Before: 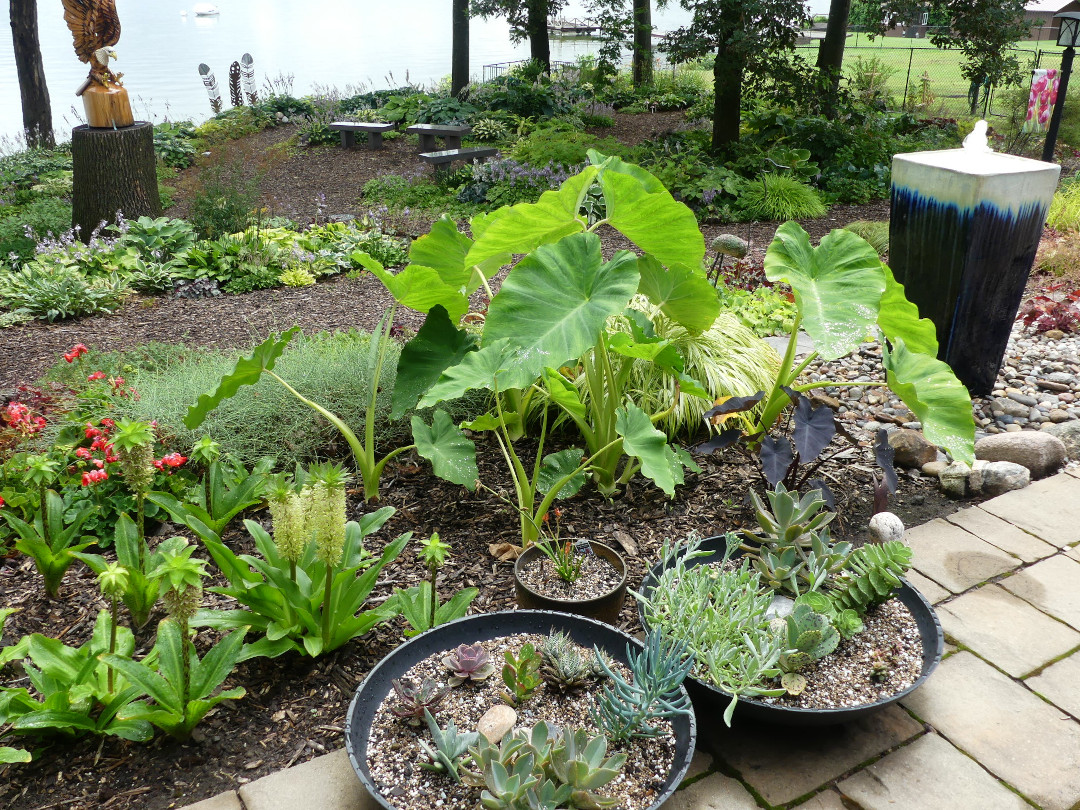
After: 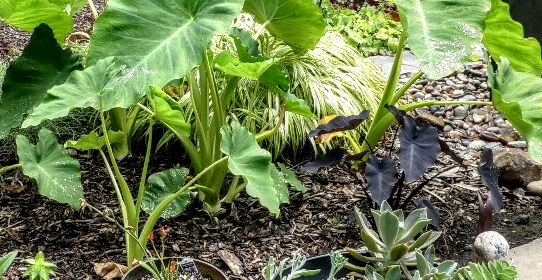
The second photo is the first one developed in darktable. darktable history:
local contrast: highlights 0%, shadows 0%, detail 182%
shadows and highlights: shadows 60, soften with gaussian
crop: left 36.607%, top 34.735%, right 13.146%, bottom 30.611%
